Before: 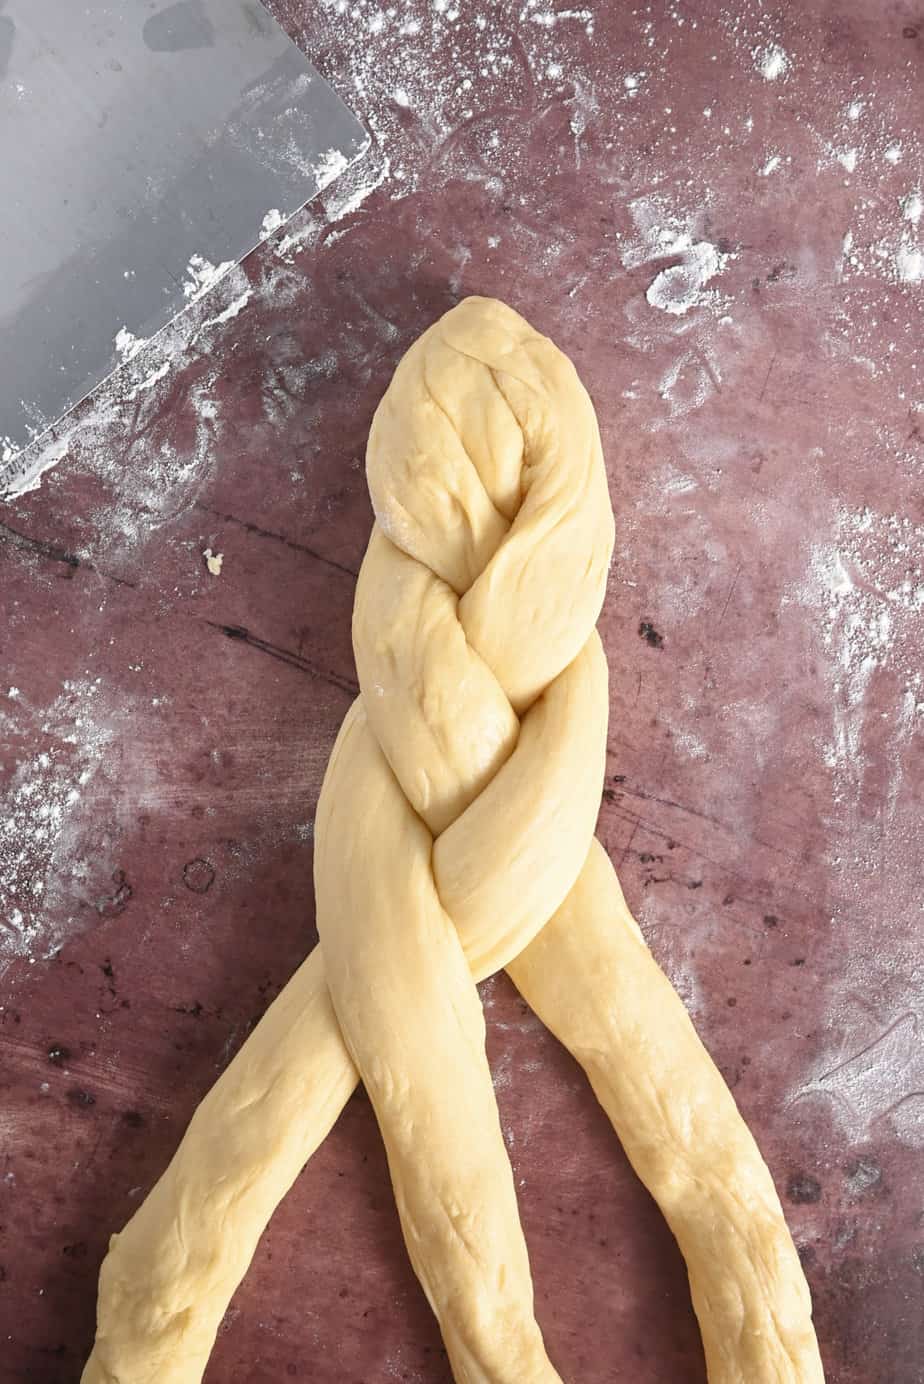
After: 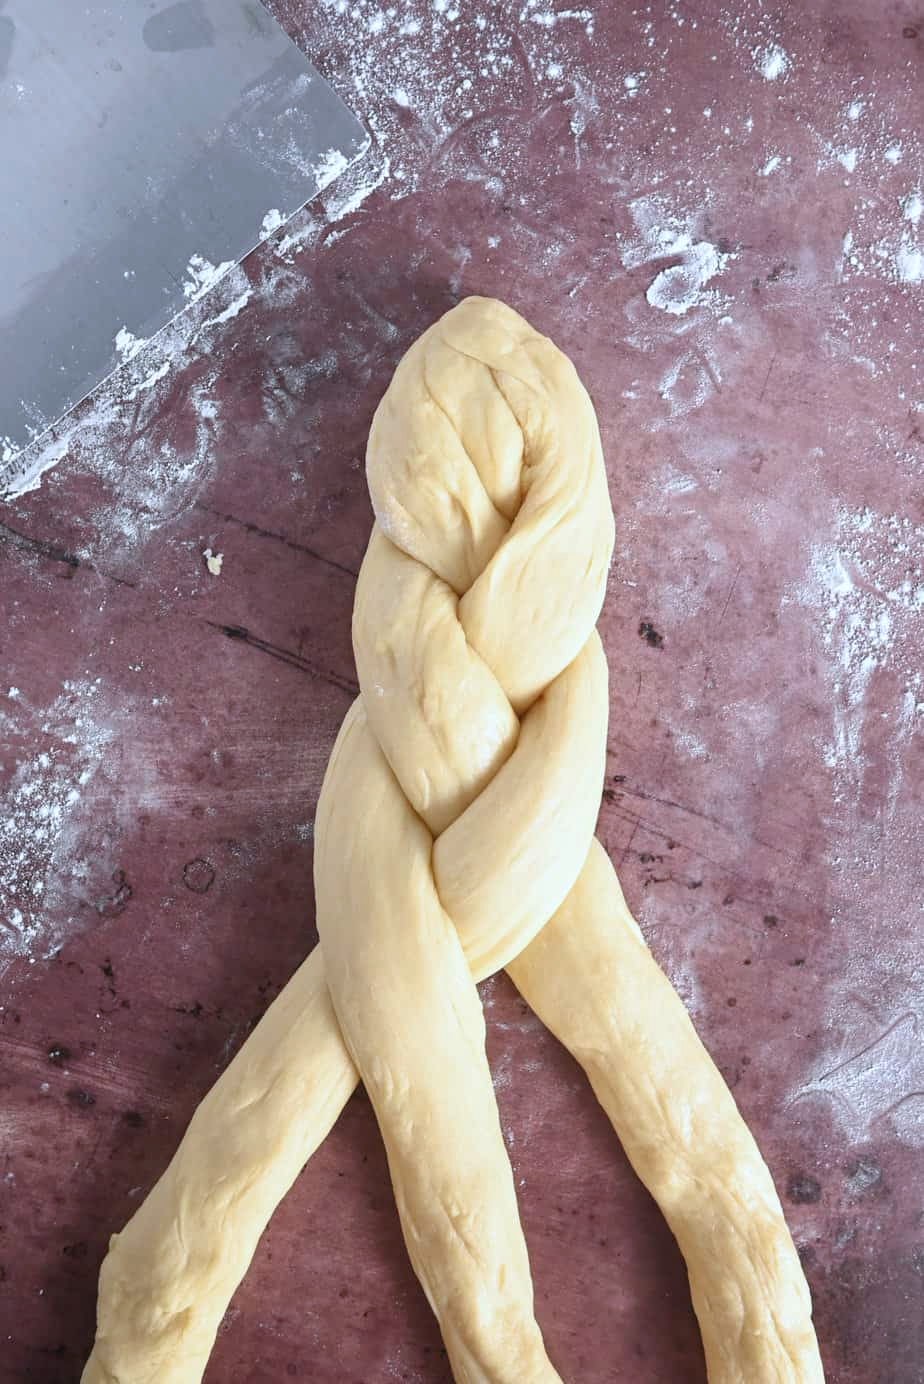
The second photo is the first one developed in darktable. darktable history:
color calibration: x 0.37, y 0.382, temperature 4311.52 K, gamut compression 1.64
